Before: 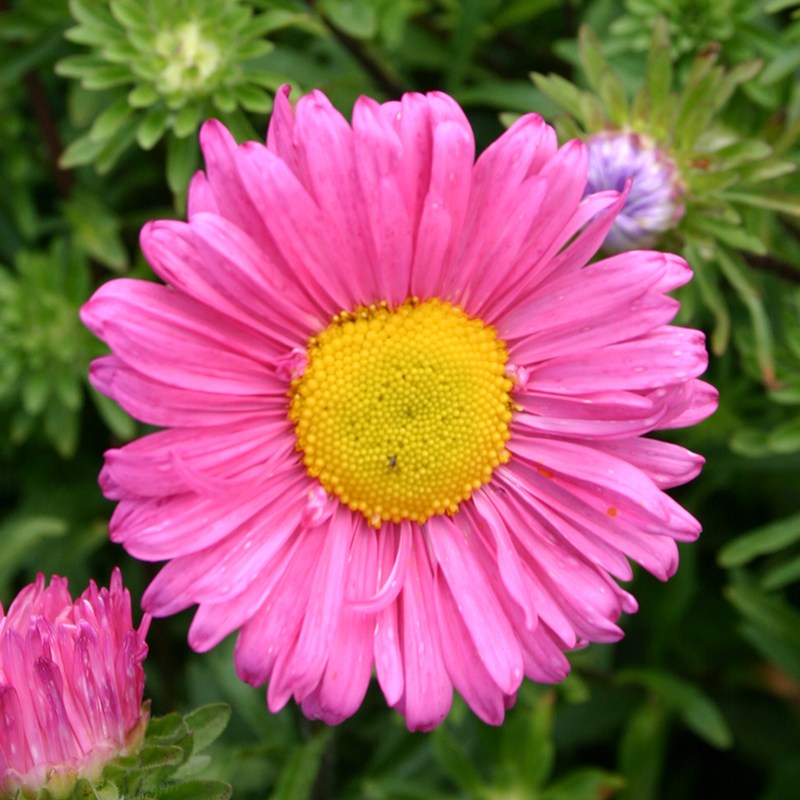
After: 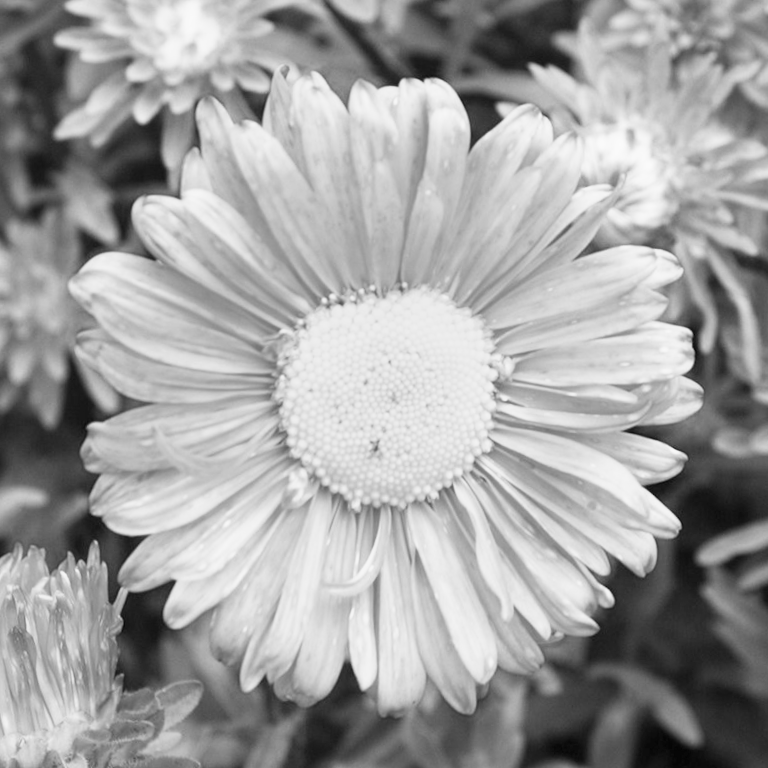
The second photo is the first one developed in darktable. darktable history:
exposure: black level correction 0, exposure 1.5 EV, compensate highlight preservation false
crop and rotate: angle -2.38°
white balance: red 0.766, blue 1.537
sigmoid: contrast 1.22, skew 0.65
color correction: highlights a* -10.04, highlights b* -10.37
monochrome: on, module defaults
